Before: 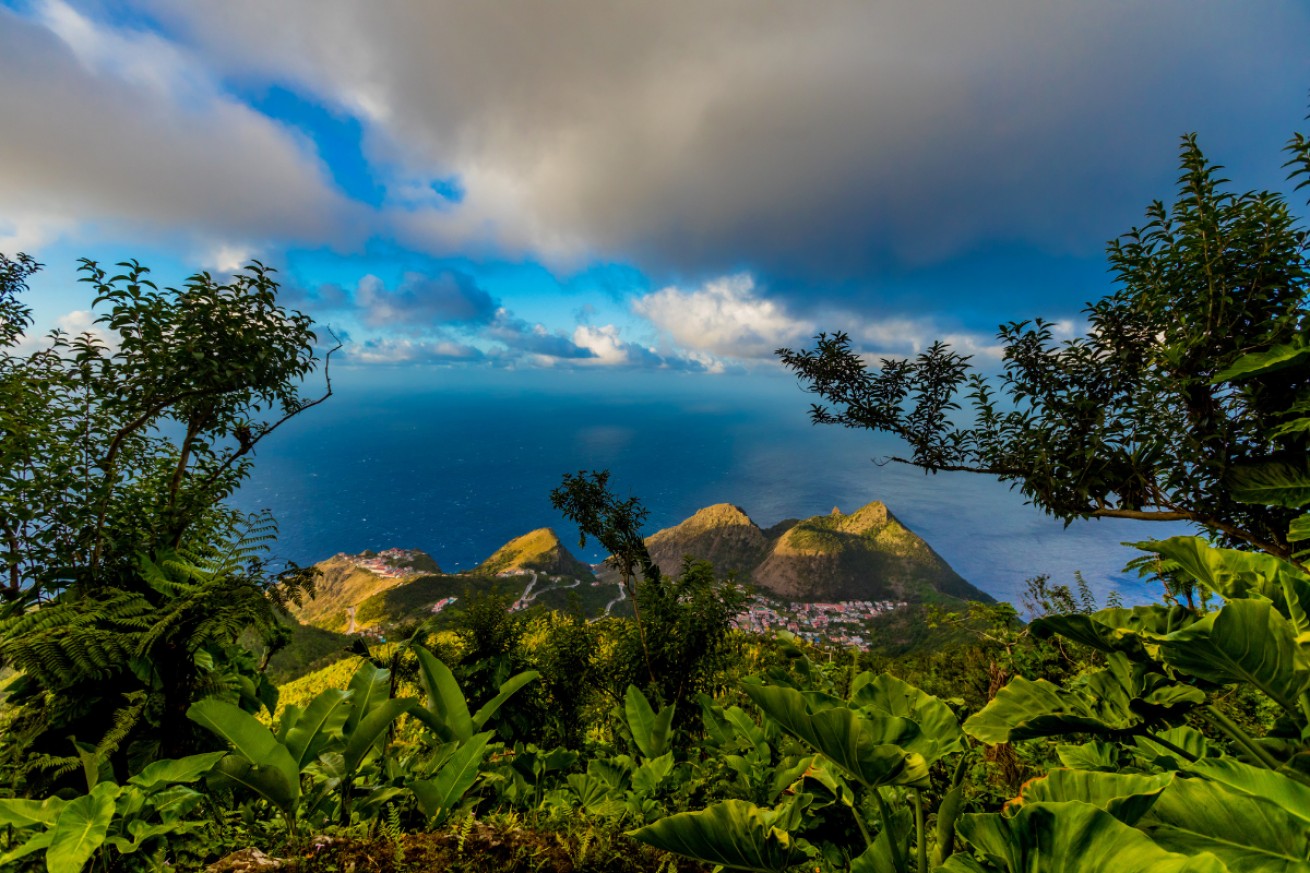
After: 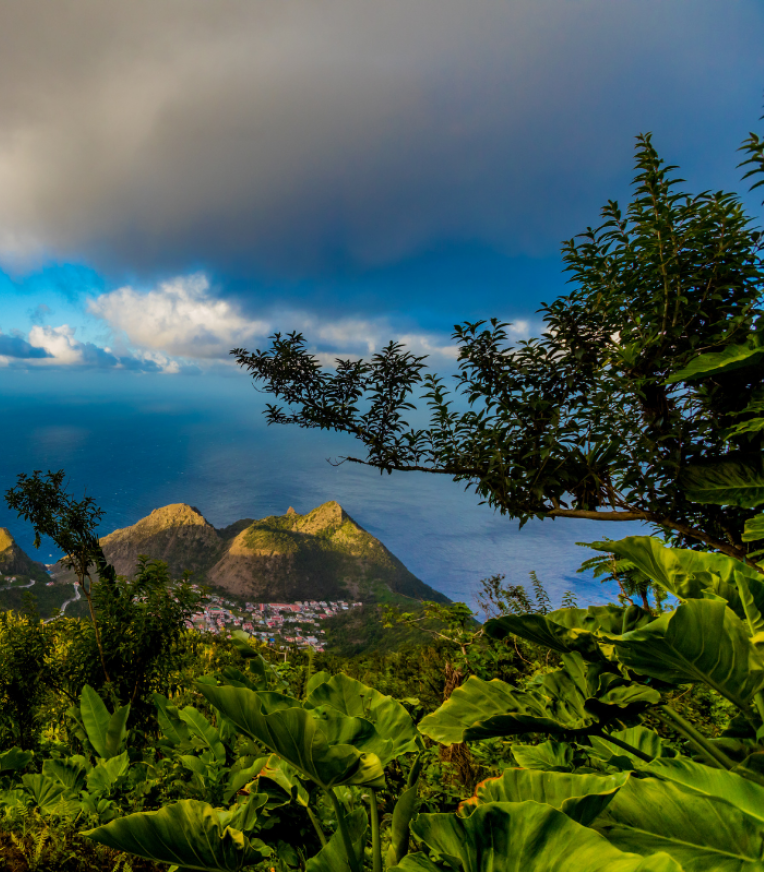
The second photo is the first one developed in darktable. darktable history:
crop: left 41.644%
